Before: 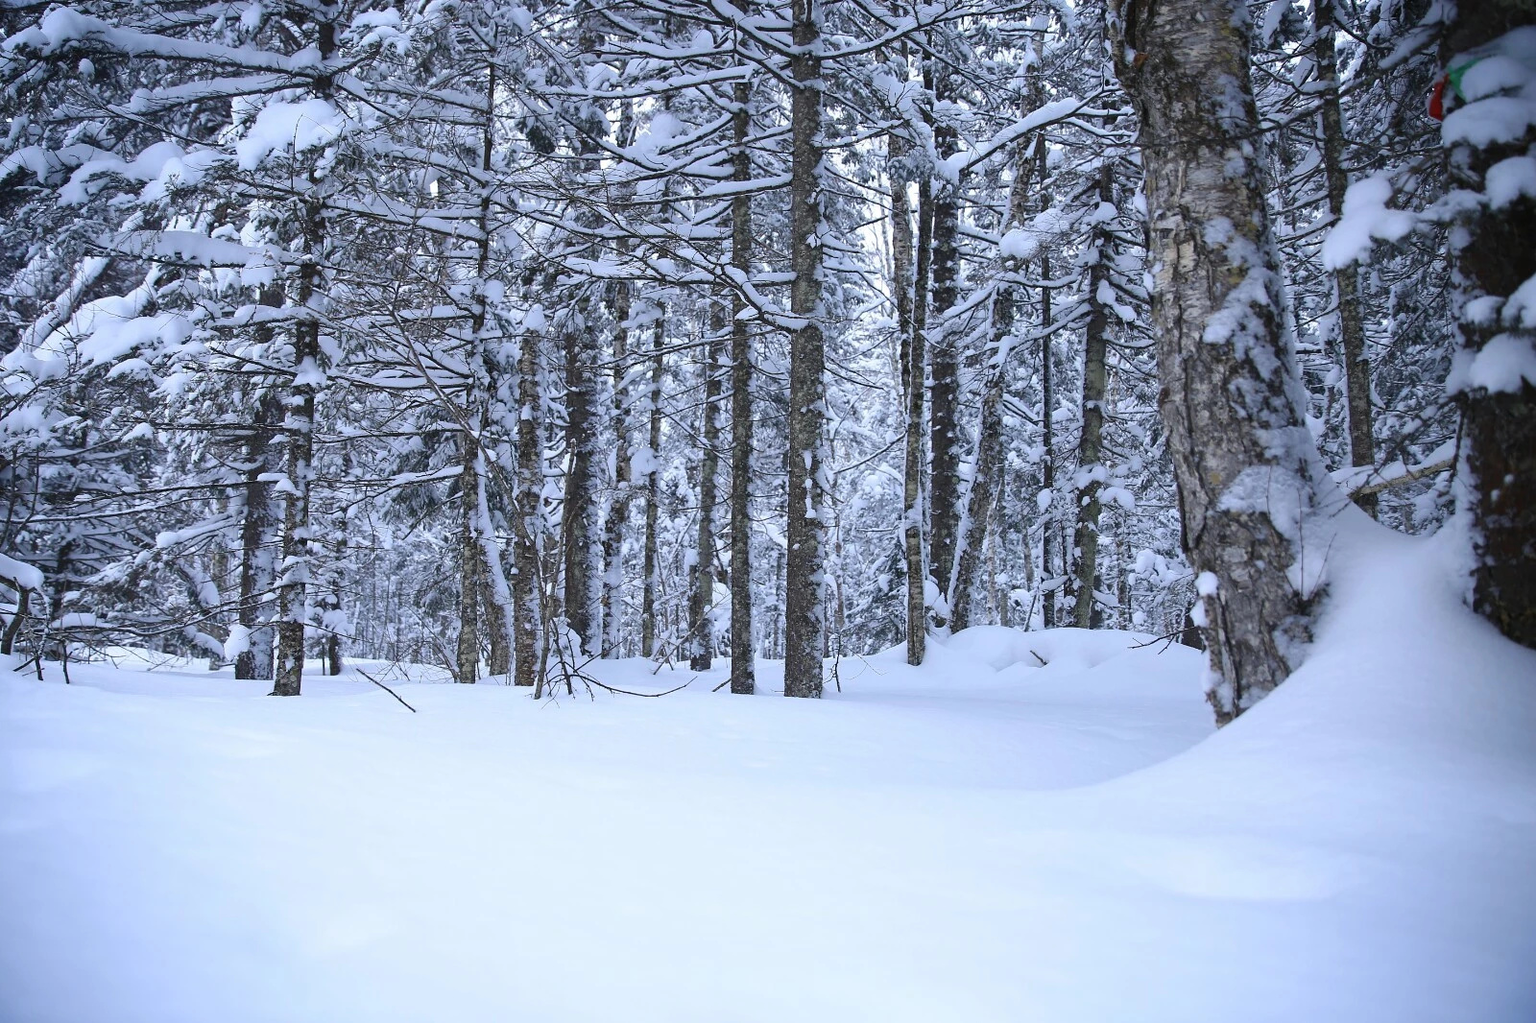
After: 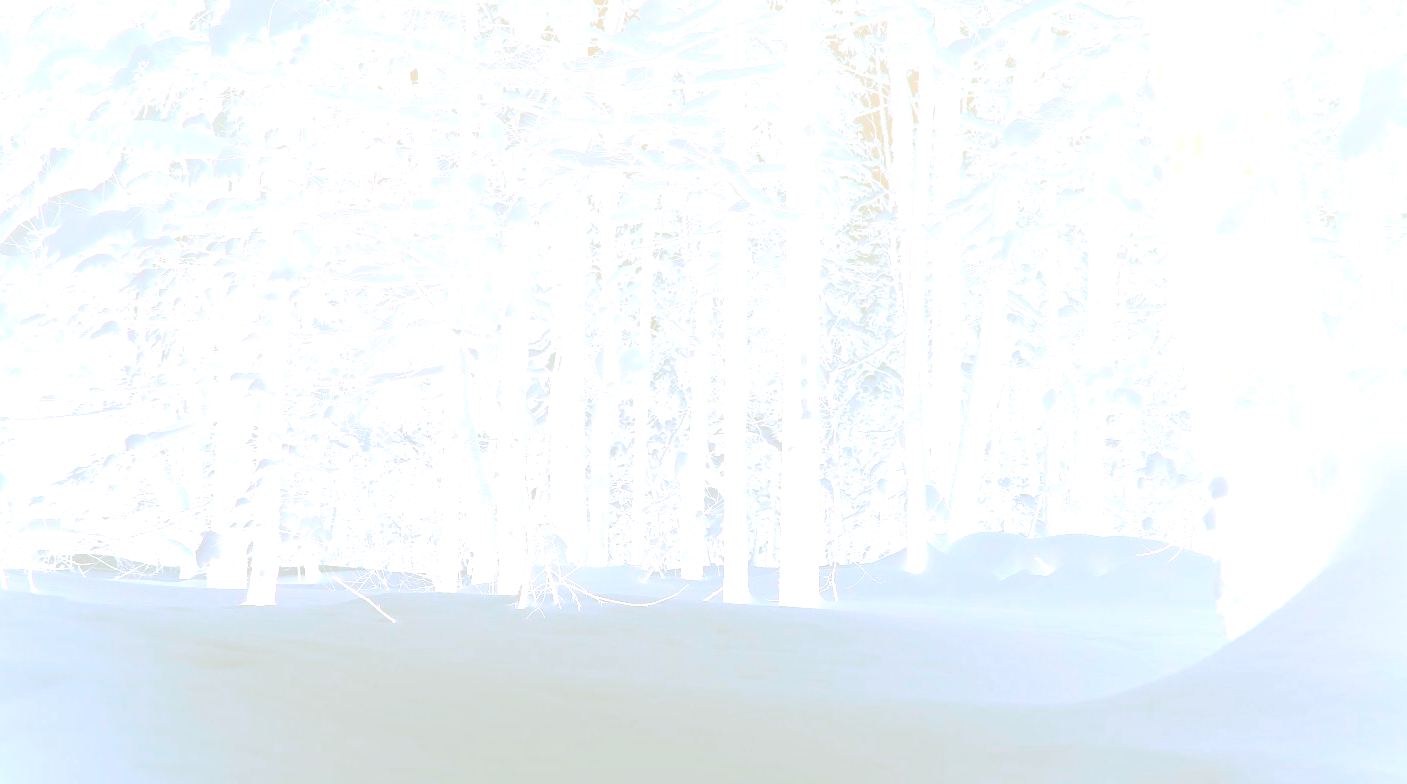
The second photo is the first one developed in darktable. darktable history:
bloom: size 70%, threshold 25%, strength 70%
crop and rotate: left 2.425%, top 11.305%, right 9.6%, bottom 15.08%
exposure: black level correction 0, exposure 1.125 EV, compensate exposure bias true, compensate highlight preservation false
white balance: red 1.045, blue 0.932
